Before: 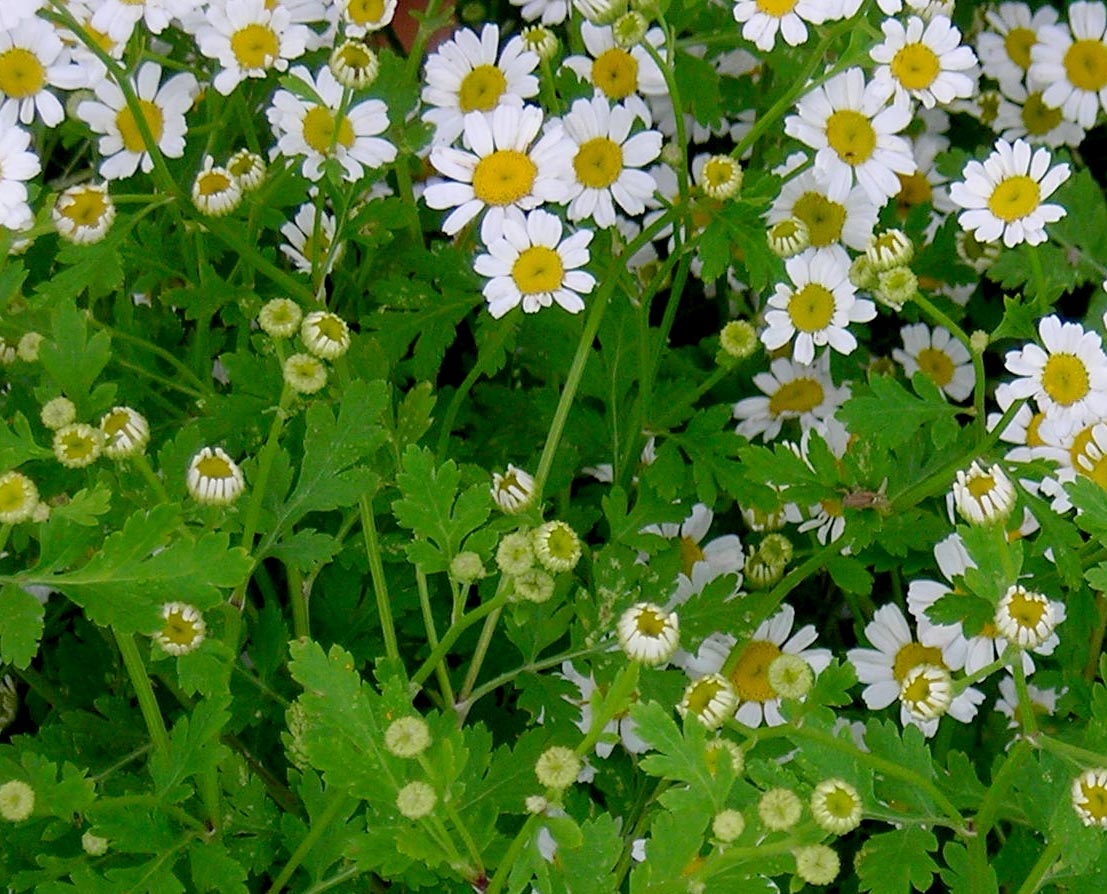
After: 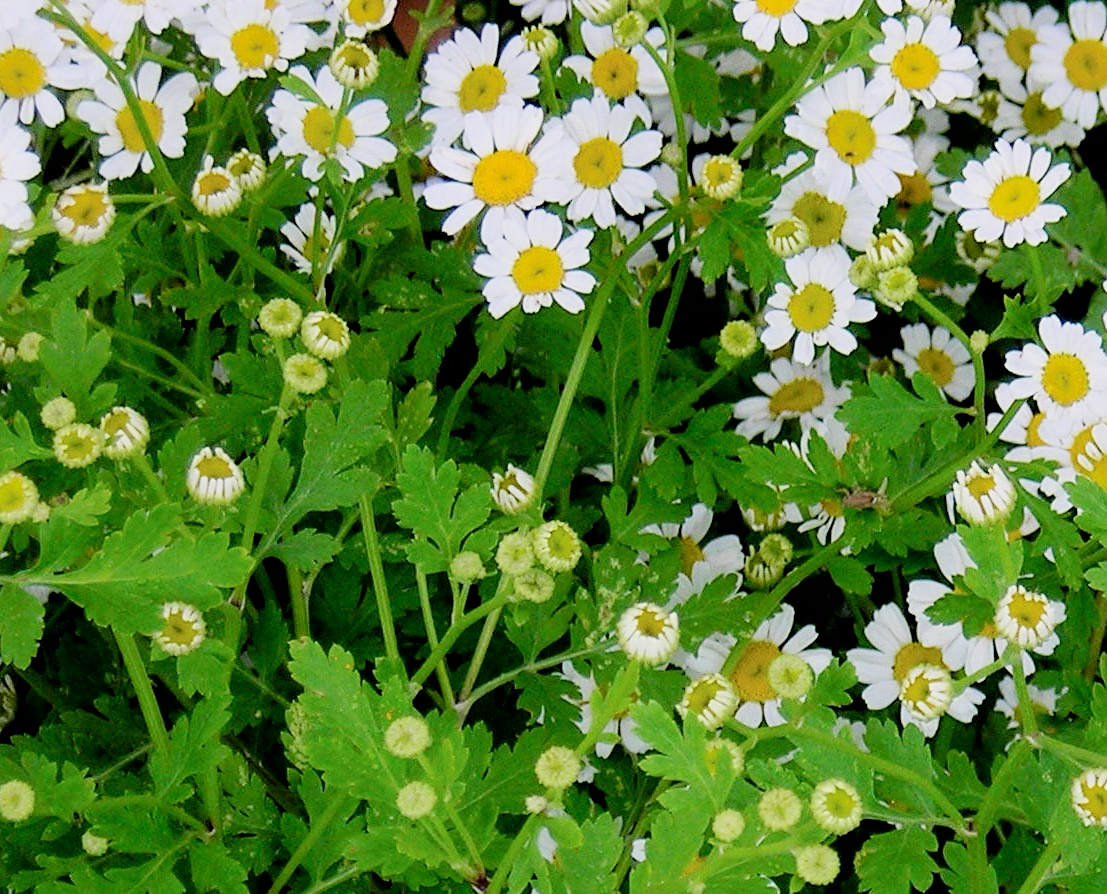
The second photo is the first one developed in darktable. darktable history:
filmic rgb: black relative exposure -5 EV, hardness 2.88, contrast 1.3
exposure: black level correction 0, exposure 0.5 EV, compensate exposure bias true, compensate highlight preservation false
